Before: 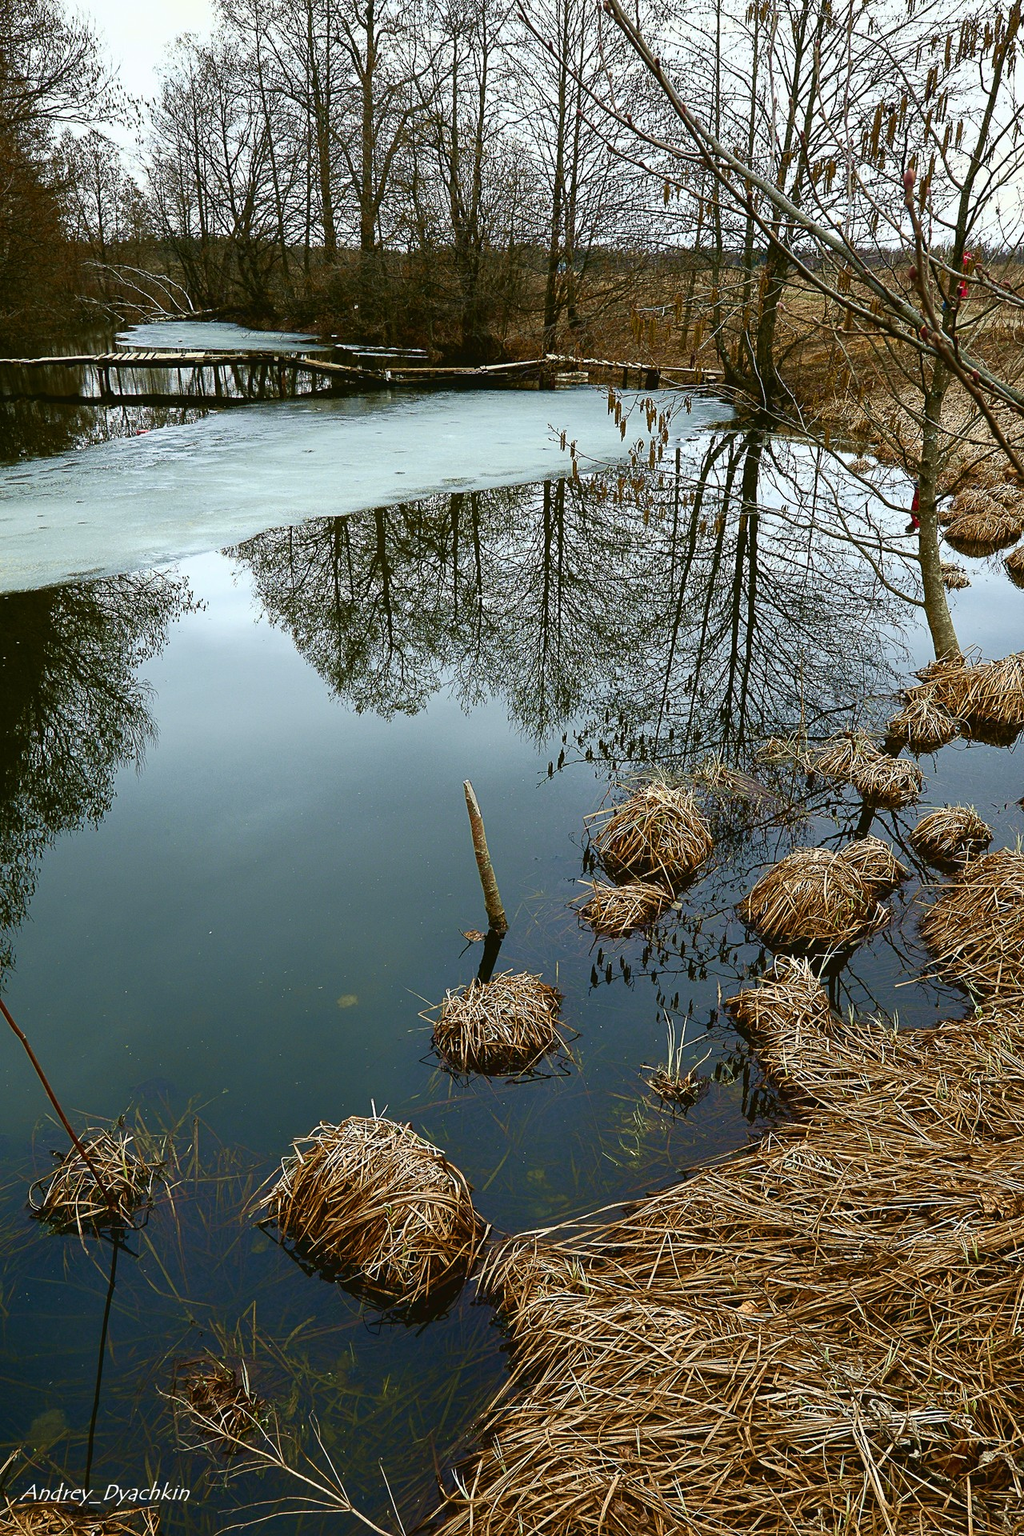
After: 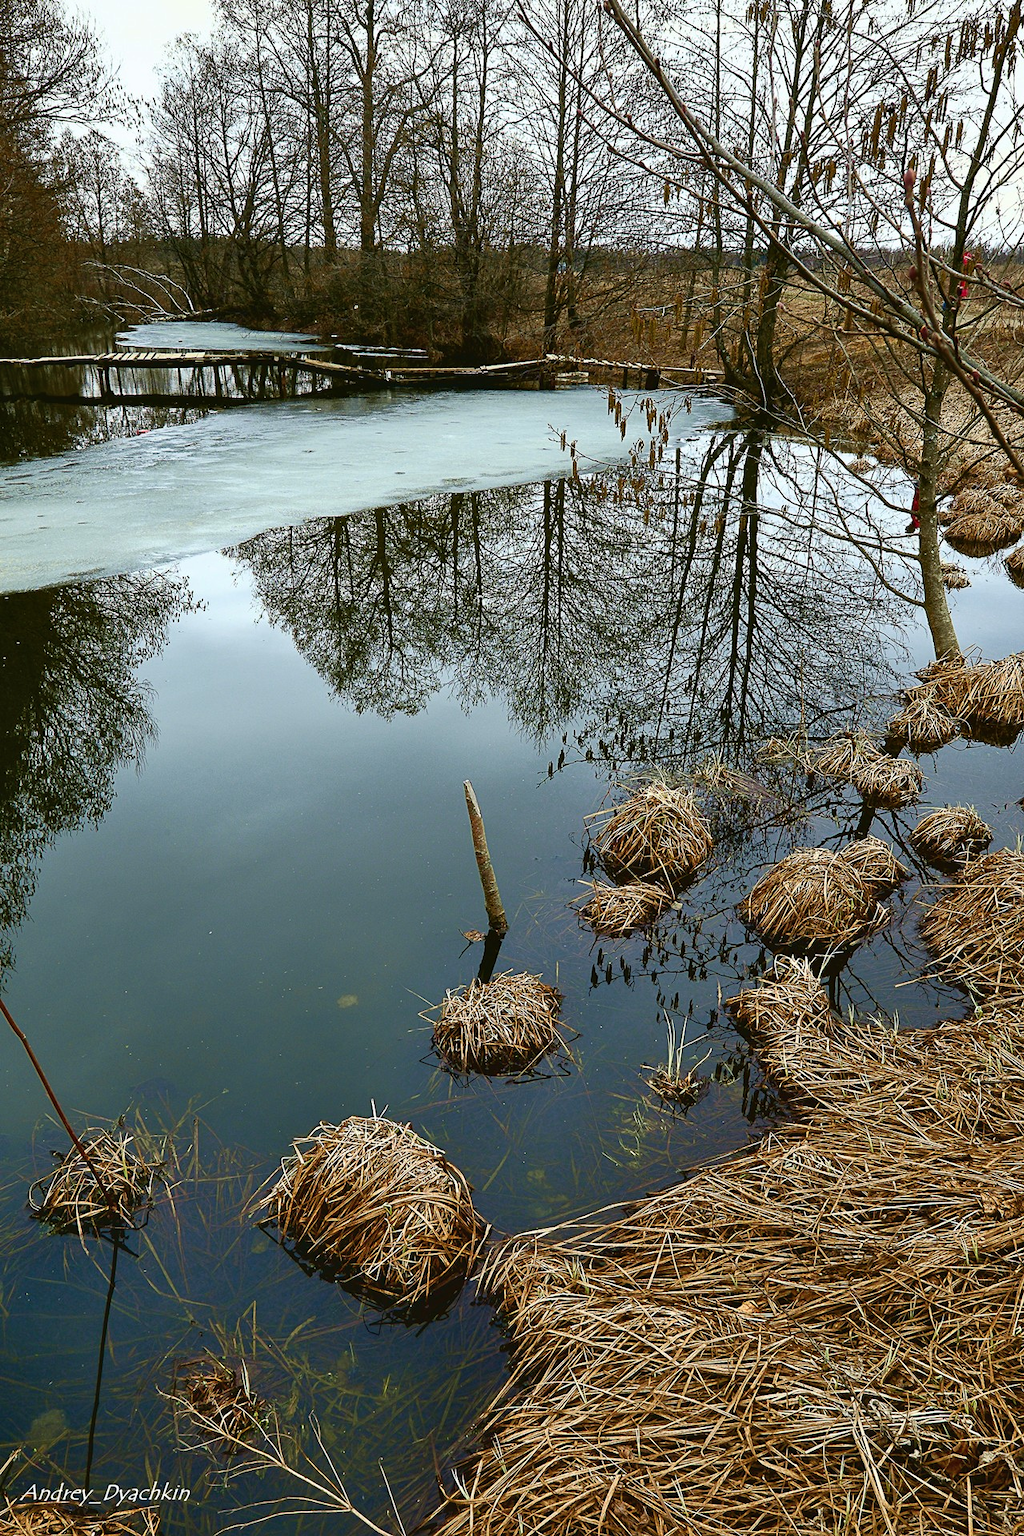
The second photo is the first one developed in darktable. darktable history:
shadows and highlights: shadows 47.77, highlights -42.51, soften with gaussian
